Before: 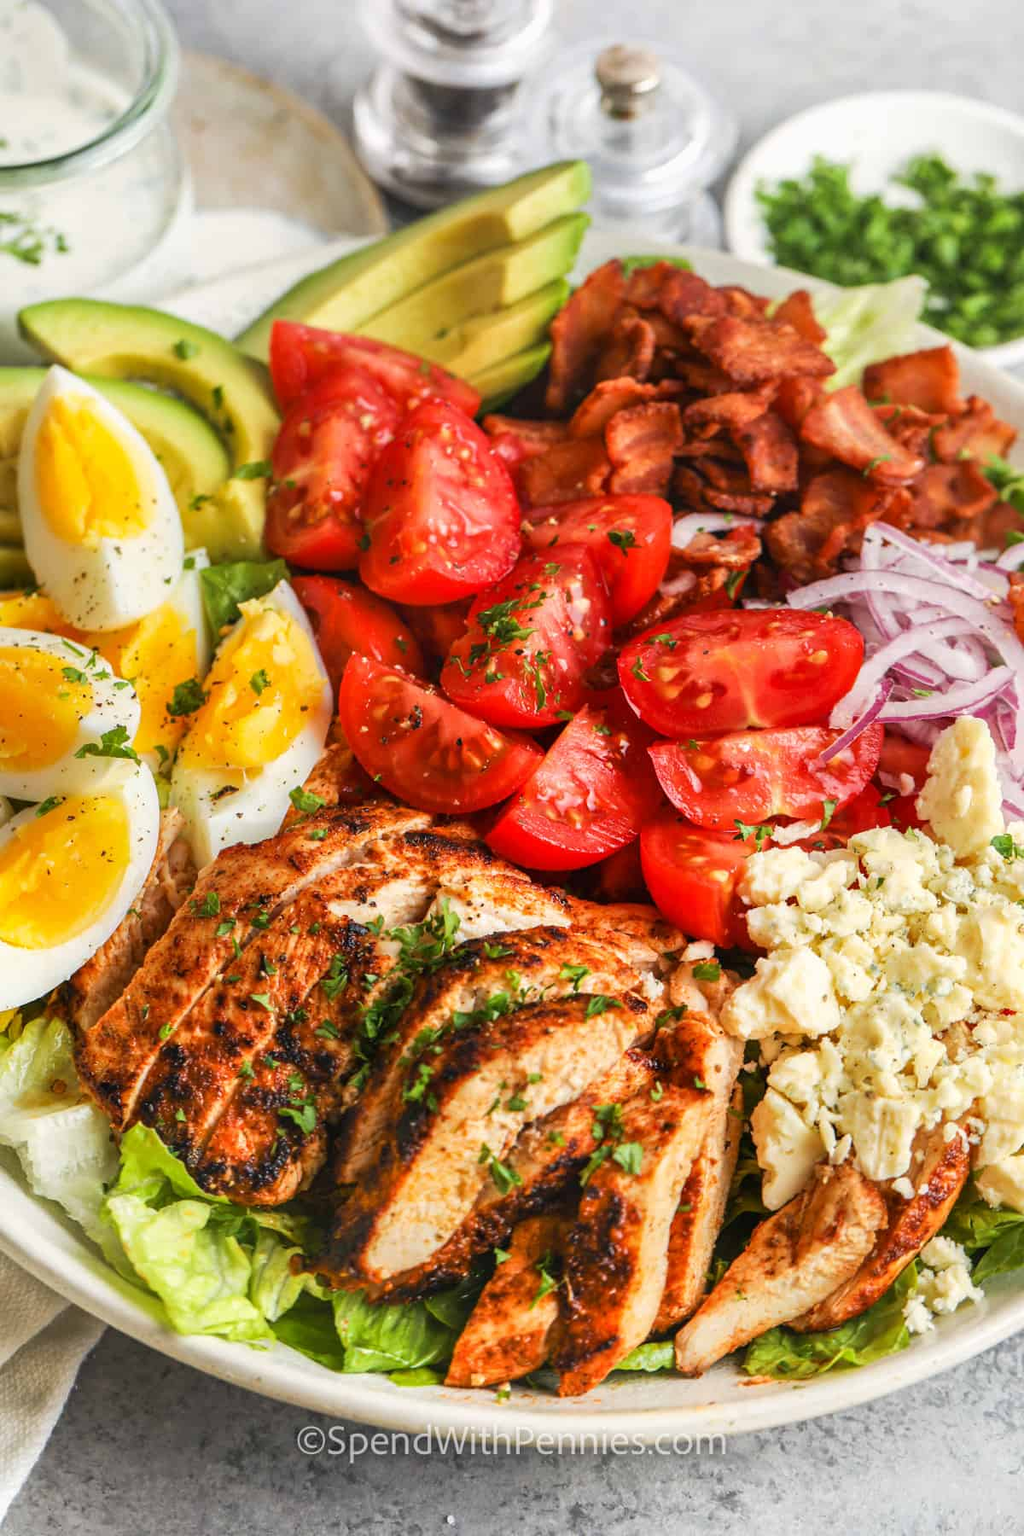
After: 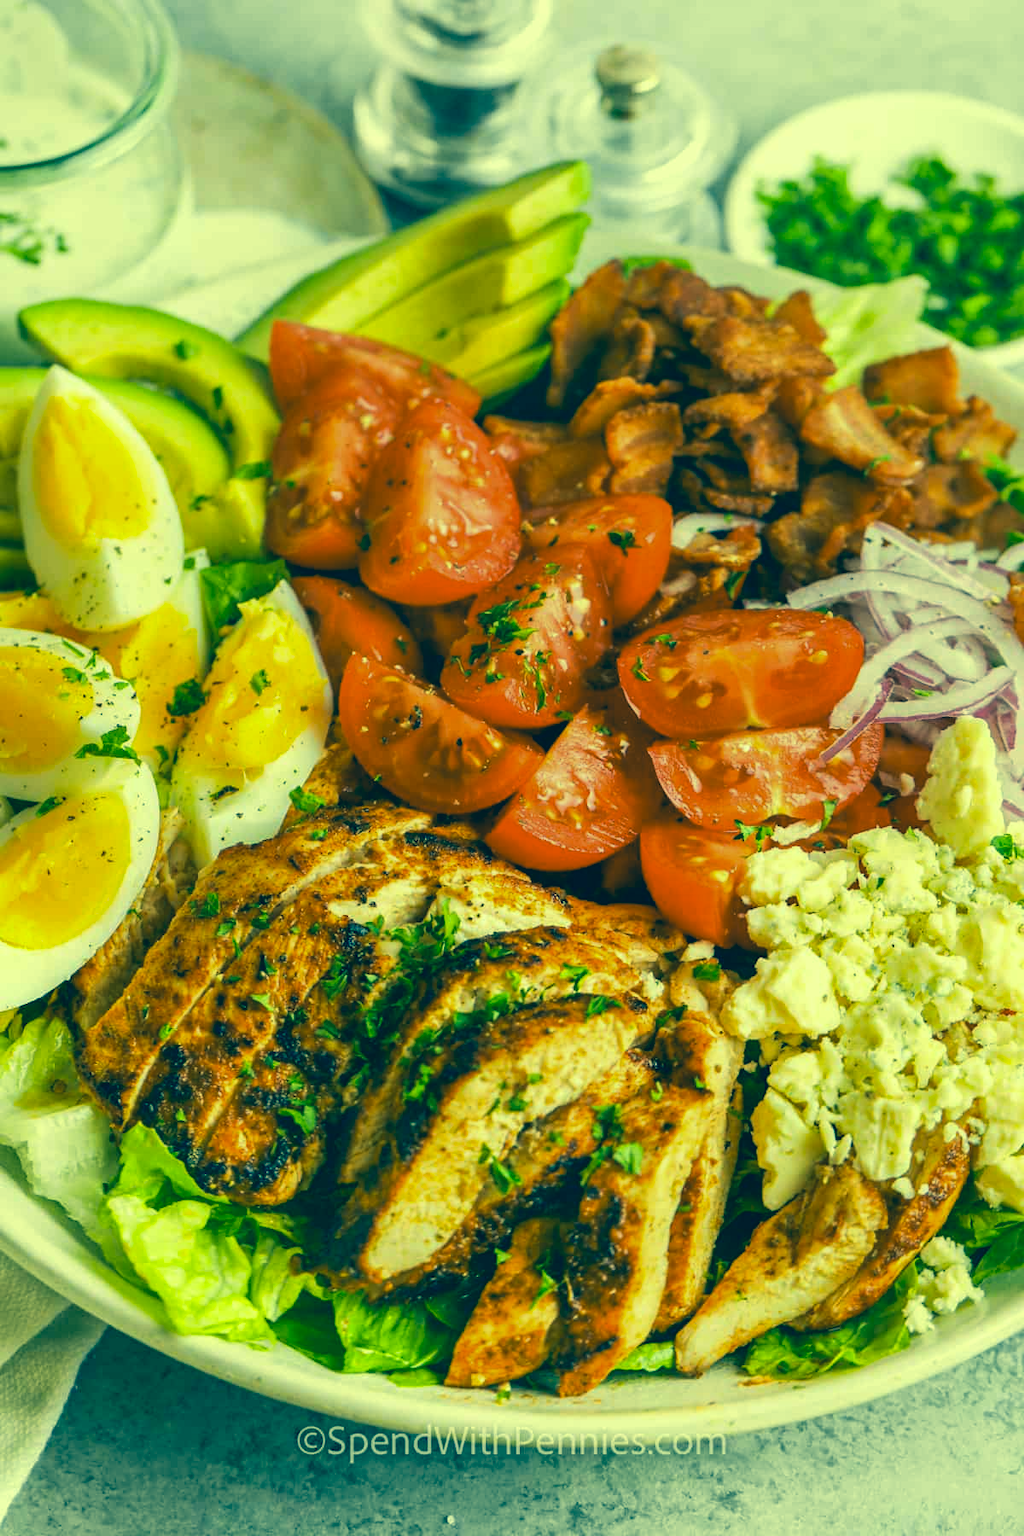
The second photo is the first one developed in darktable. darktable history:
contrast equalizer: y [[0.5 ×6], [0.5 ×6], [0.5 ×6], [0, 0.033, 0.067, 0.1, 0.133, 0.167], [0, 0.05, 0.1, 0.15, 0.2, 0.25]], mix -0.218
color correction: highlights a* -16, highlights b* 39.69, shadows a* -39.97, shadows b* -25.78
